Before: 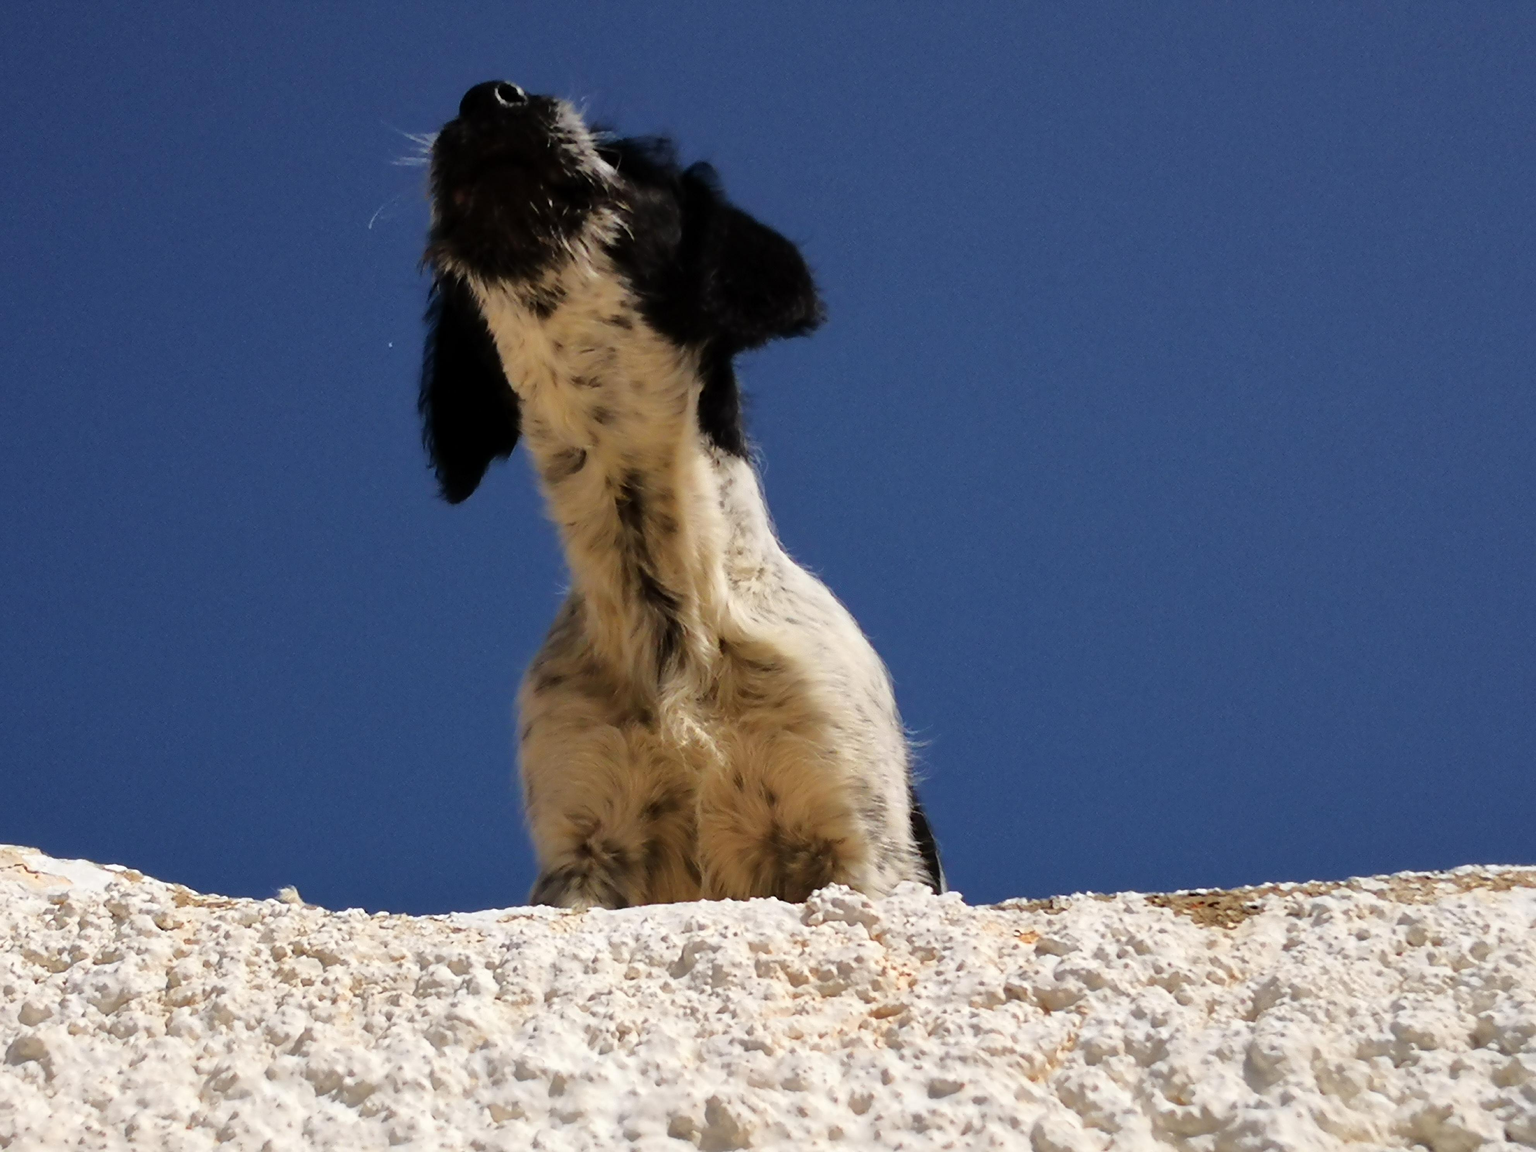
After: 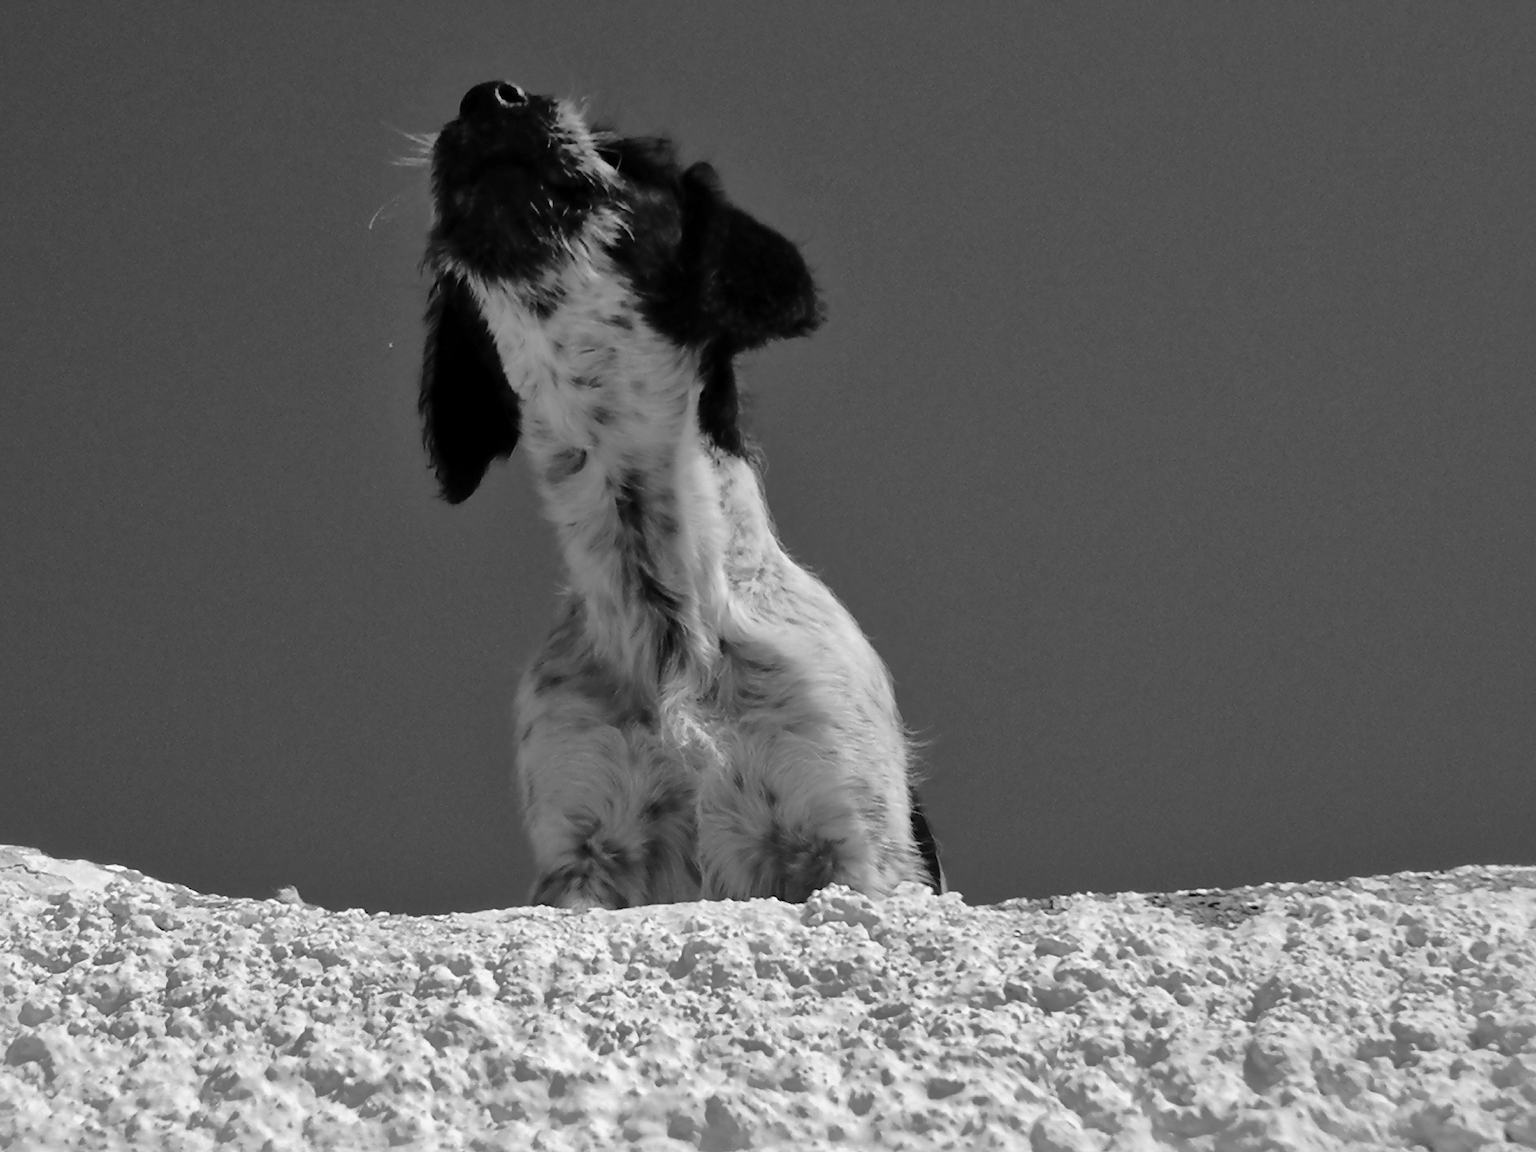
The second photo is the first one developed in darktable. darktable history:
monochrome: on, module defaults
shadows and highlights: shadows 40, highlights -60
contrast brightness saturation: contrast 0.04, saturation 0.16
color balance rgb: perceptual saturation grading › global saturation 20%, global vibrance 20%
